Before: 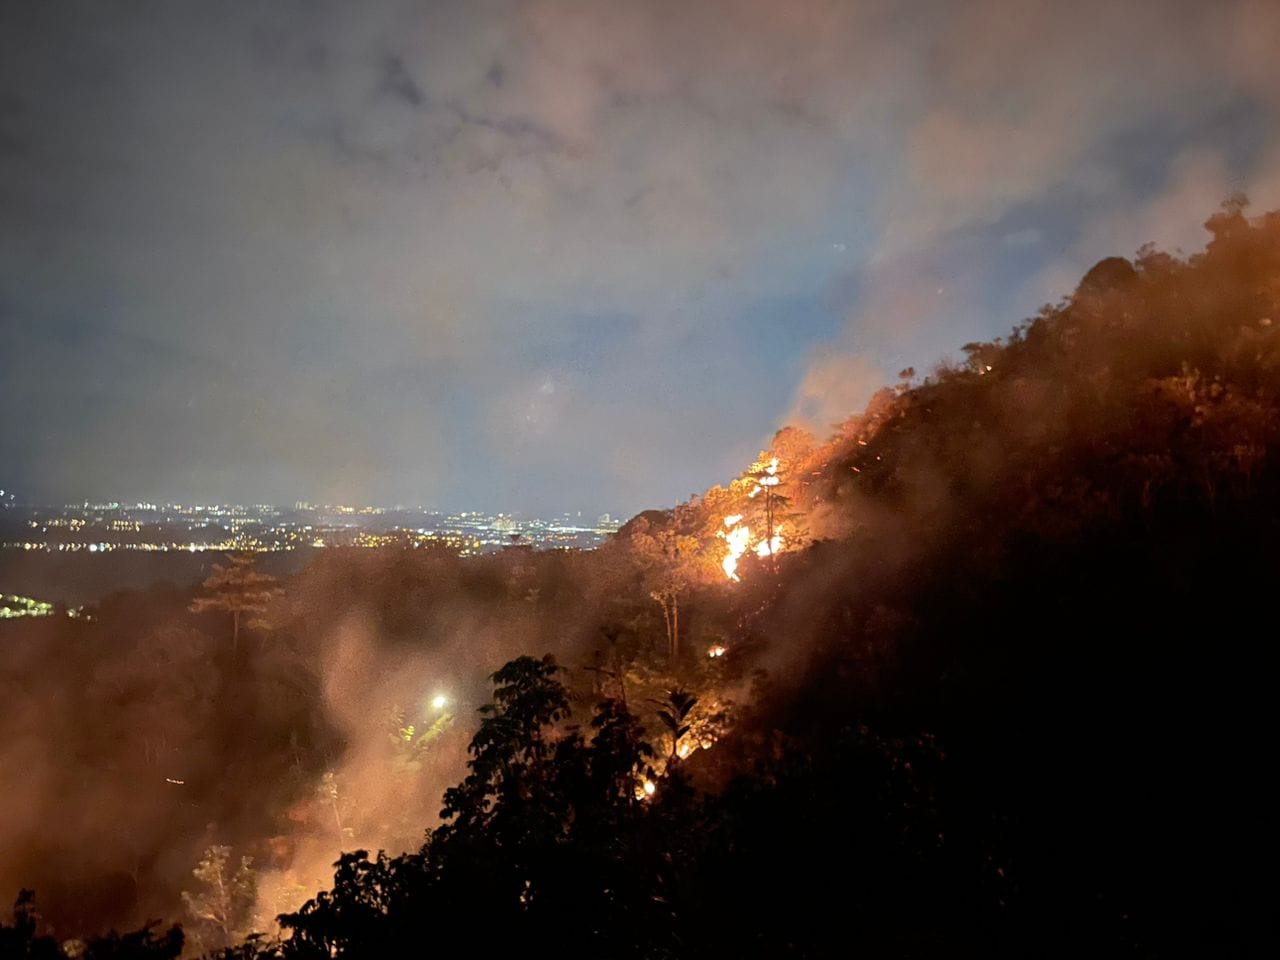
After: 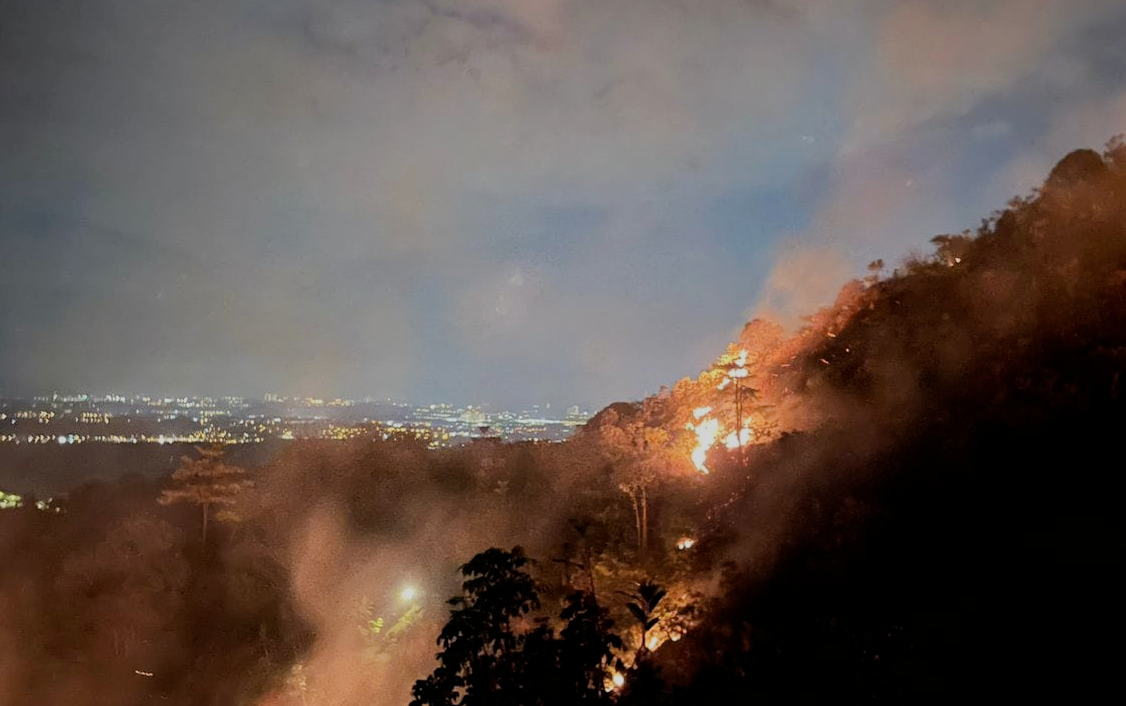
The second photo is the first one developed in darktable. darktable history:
filmic rgb: black relative exposure -7.65 EV, white relative exposure 4.56 EV, hardness 3.61
crop and rotate: left 2.425%, top 11.305%, right 9.6%, bottom 15.08%
rgb levels: preserve colors max RGB
